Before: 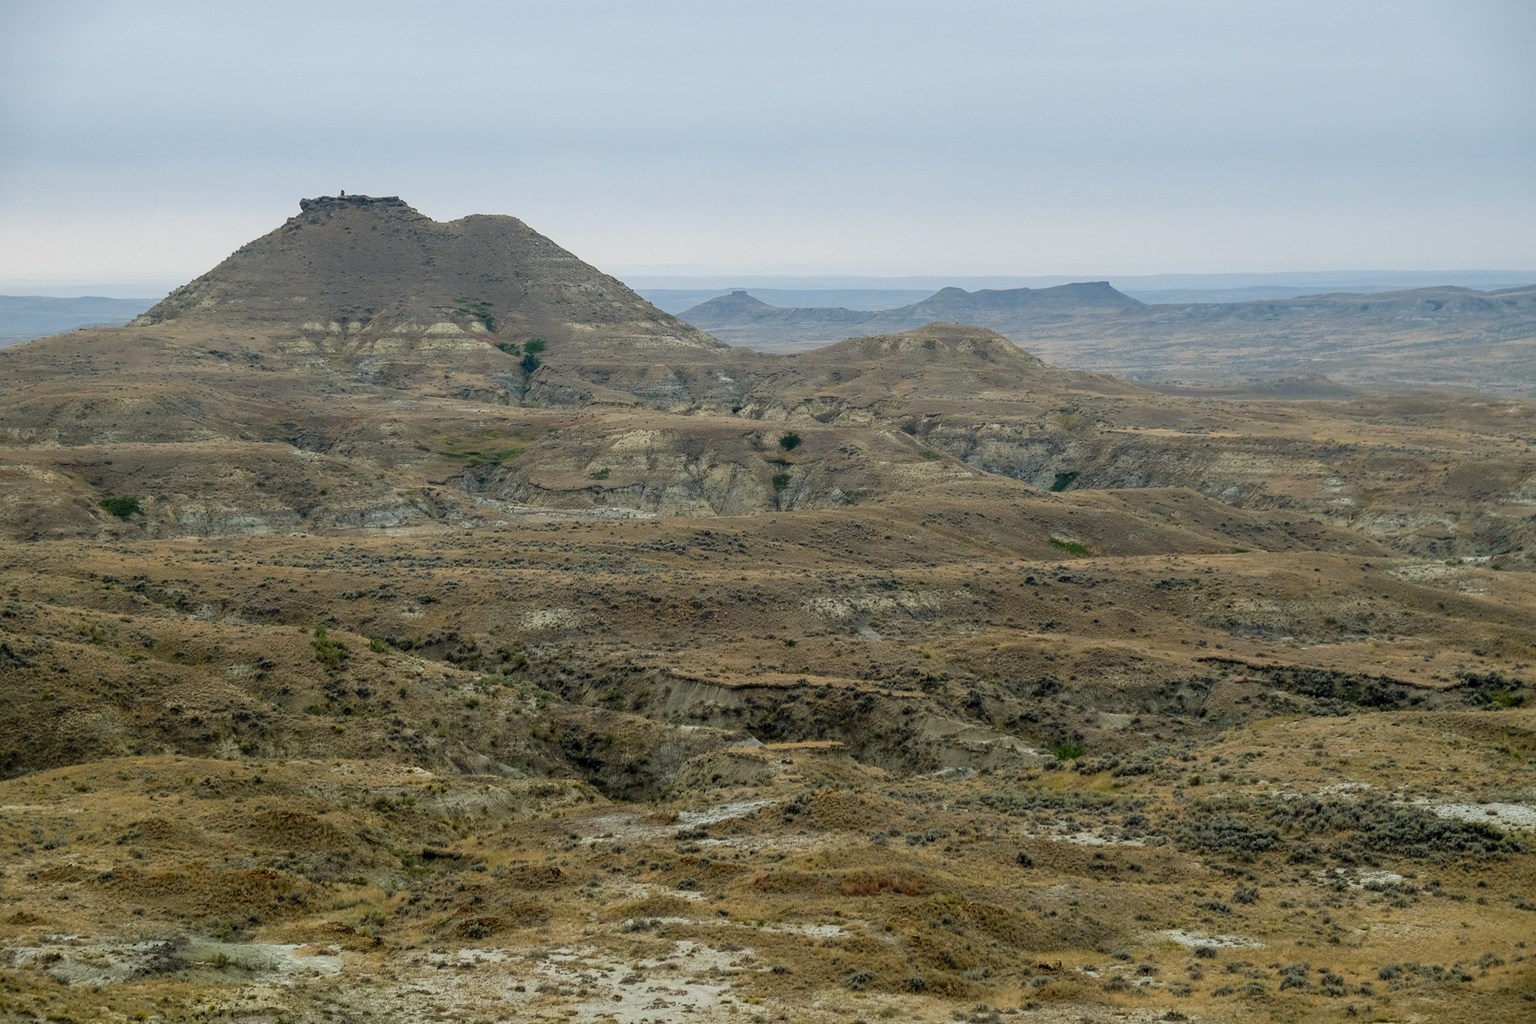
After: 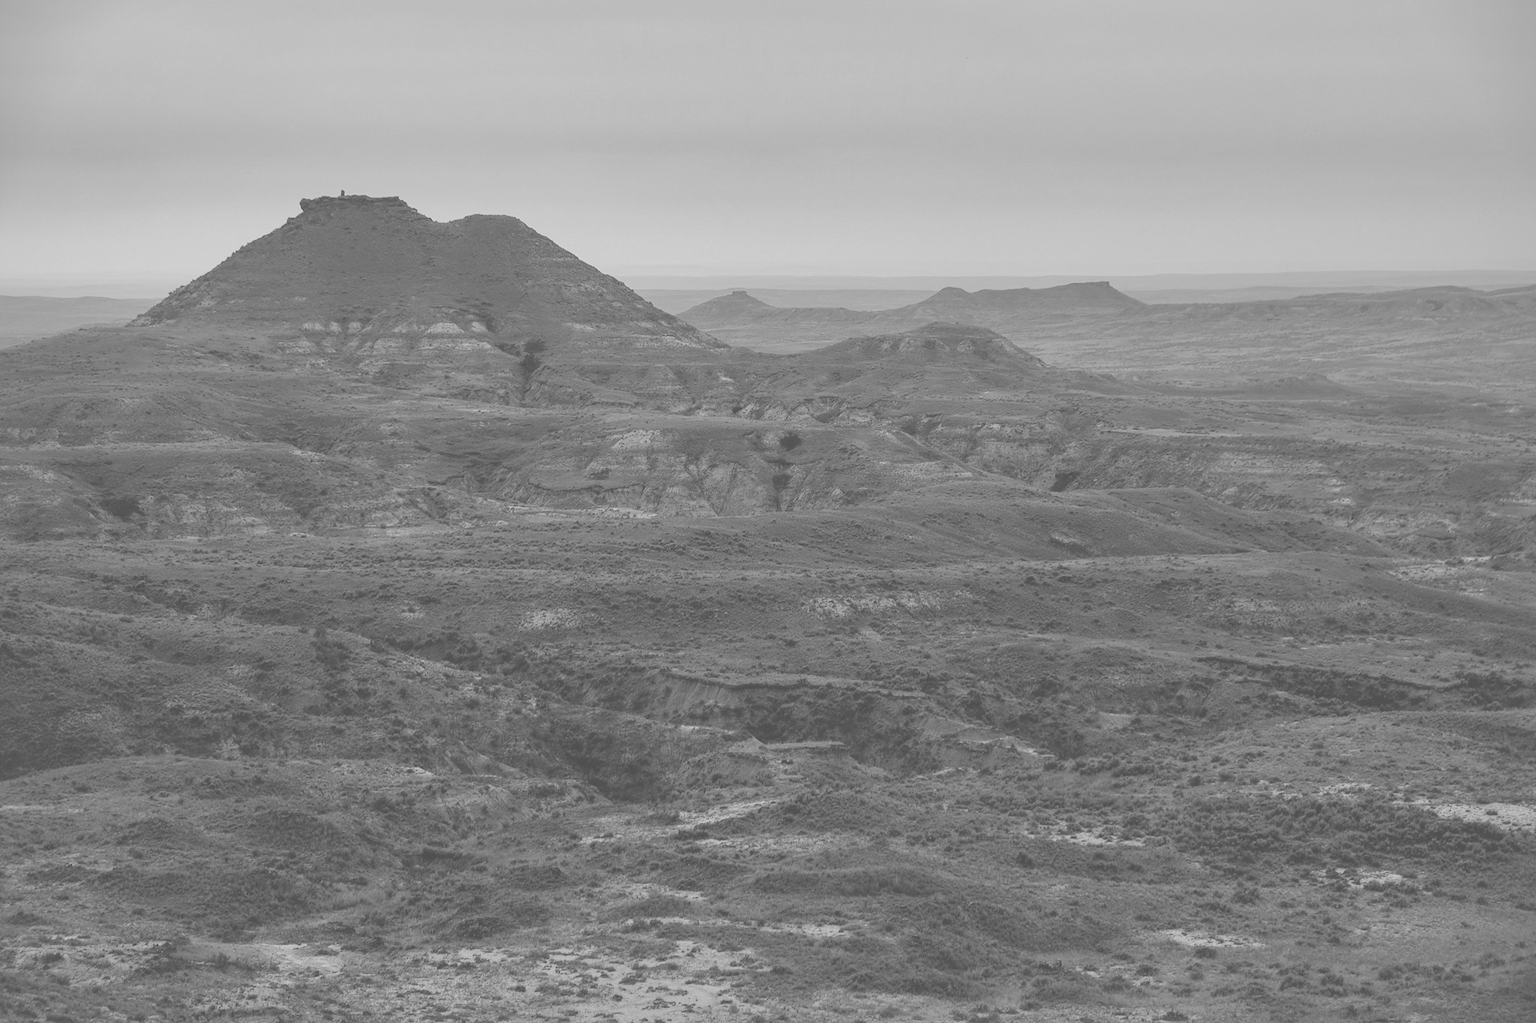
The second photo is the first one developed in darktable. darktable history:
exposure: black level correction -0.087, compensate exposure bias true, compensate highlight preservation false
color calibration: output gray [0.21, 0.42, 0.37, 0], illuminant as shot in camera, x 0.358, y 0.373, temperature 4628.91 K
shadows and highlights: on, module defaults
